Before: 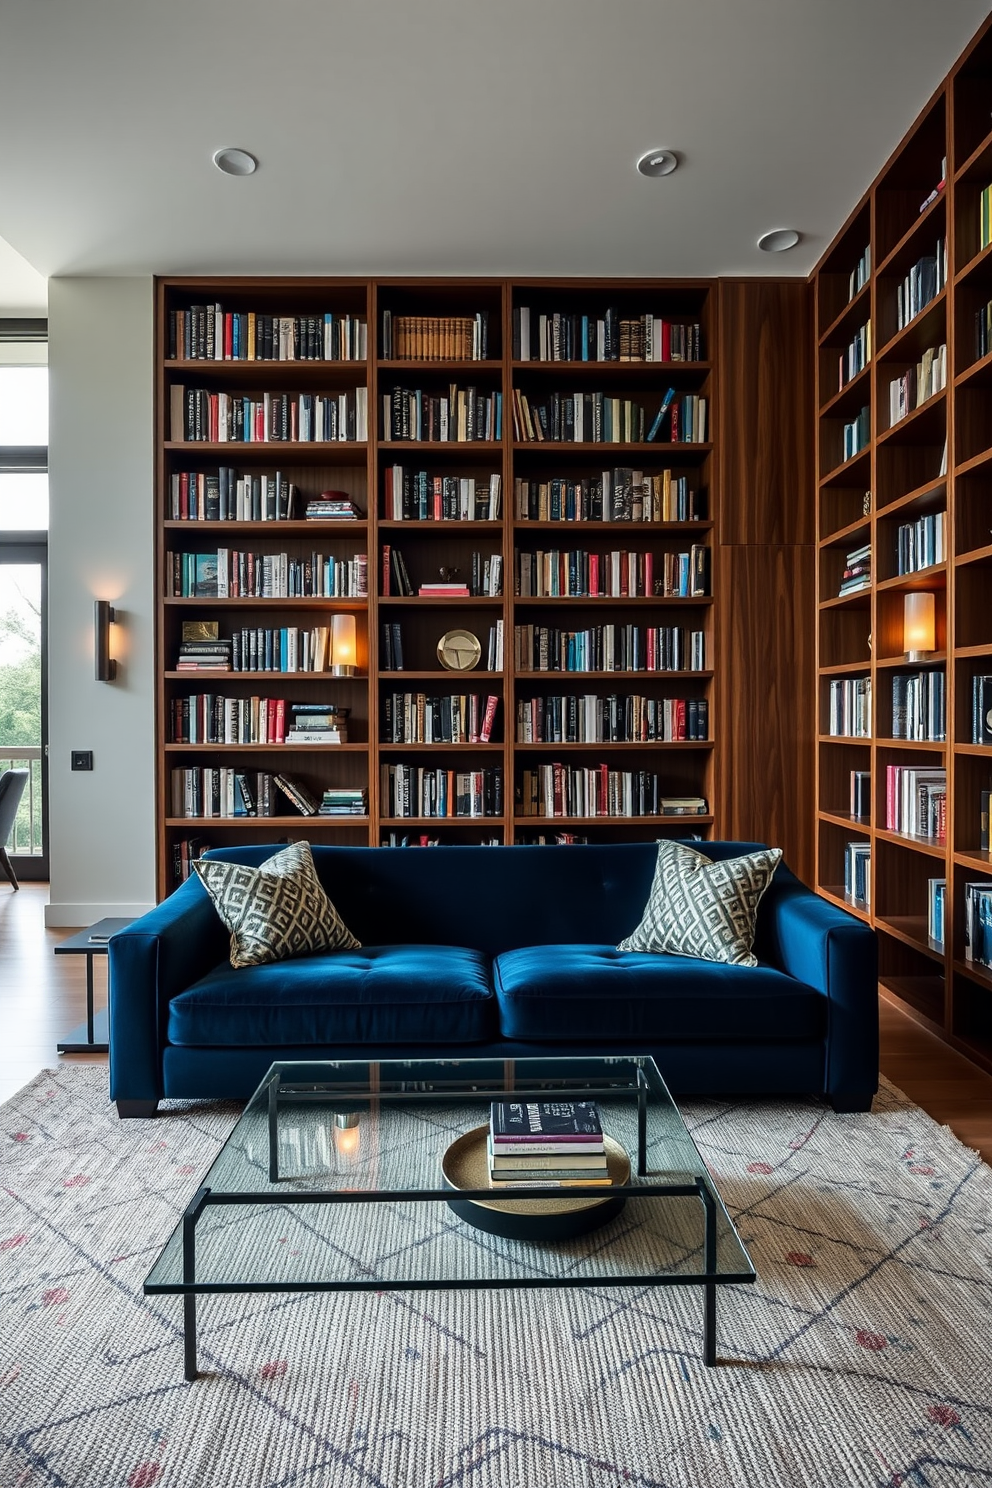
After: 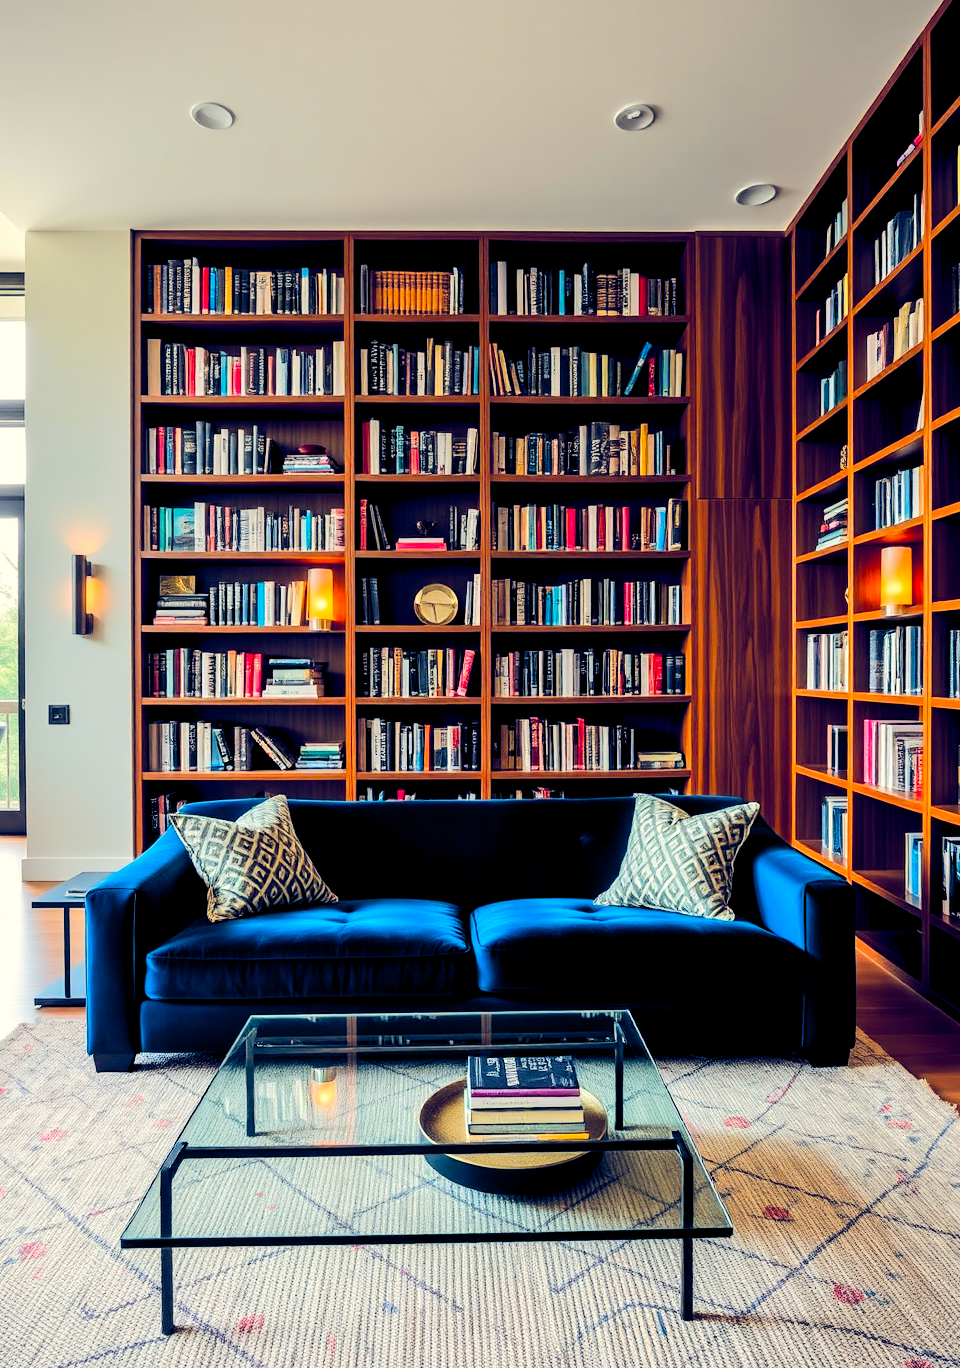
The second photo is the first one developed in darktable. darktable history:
tone equalizer: -7 EV 0.154 EV, -6 EV 0.62 EV, -5 EV 1.14 EV, -4 EV 1.33 EV, -3 EV 1.14 EV, -2 EV 0.6 EV, -1 EV 0.163 EV, edges refinement/feathering 500, mask exposure compensation -1.57 EV, preserve details no
color balance rgb: highlights gain › chroma 2.993%, highlights gain › hue 77.48°, global offset › luminance -0.283%, global offset › chroma 0.31%, global offset › hue 259.82°, perceptual saturation grading › global saturation 35.765%
crop: left 2.342%, top 3.109%, right 0.876%, bottom 4.893%
color correction: highlights b* 0.006, saturation 1.13
